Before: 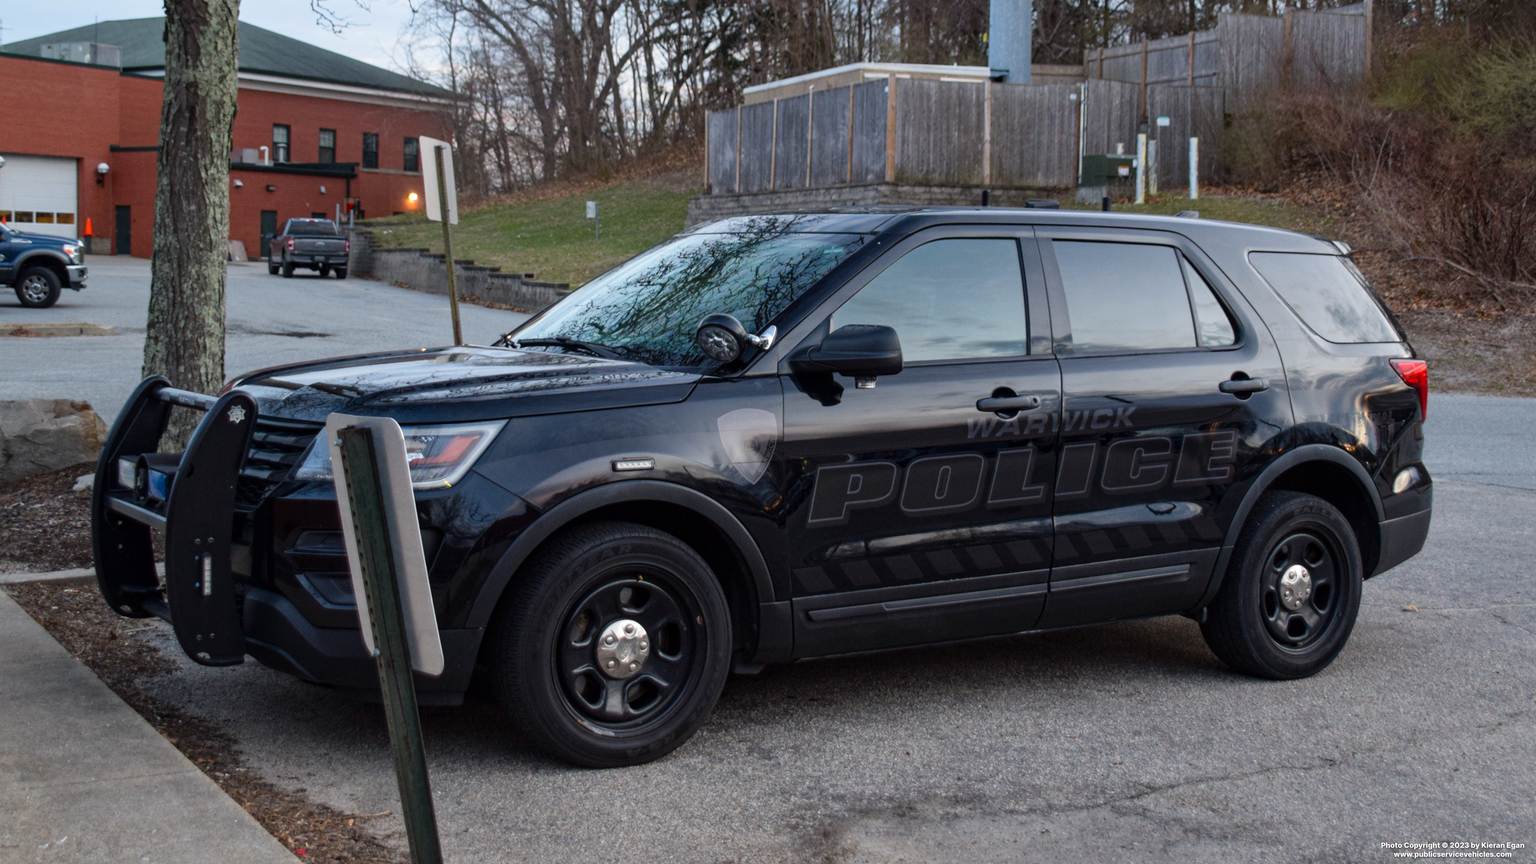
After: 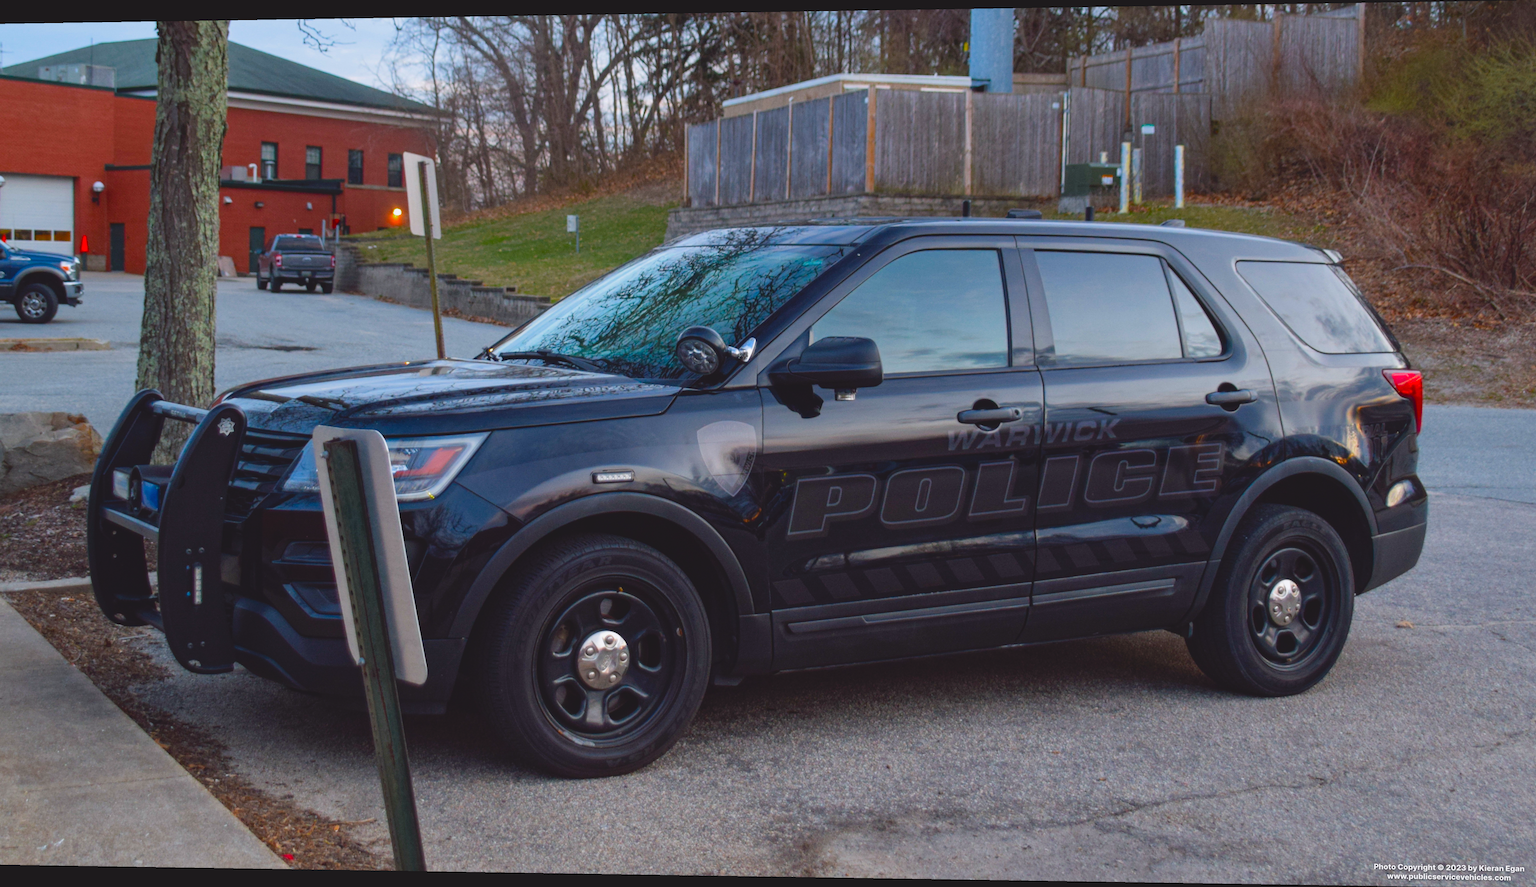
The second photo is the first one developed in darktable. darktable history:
contrast brightness saturation: contrast -0.19, saturation 0.19
rotate and perspective: lens shift (horizontal) -0.055, automatic cropping off
color balance: lift [1, 1.001, 0.999, 1.001], gamma [1, 1.004, 1.007, 0.993], gain [1, 0.991, 0.987, 1.013], contrast 7.5%, contrast fulcrum 10%, output saturation 115%
color zones: curves: ch0 [(0, 0.444) (0.143, 0.442) (0.286, 0.441) (0.429, 0.441) (0.571, 0.441) (0.714, 0.441) (0.857, 0.442) (1, 0.444)]
